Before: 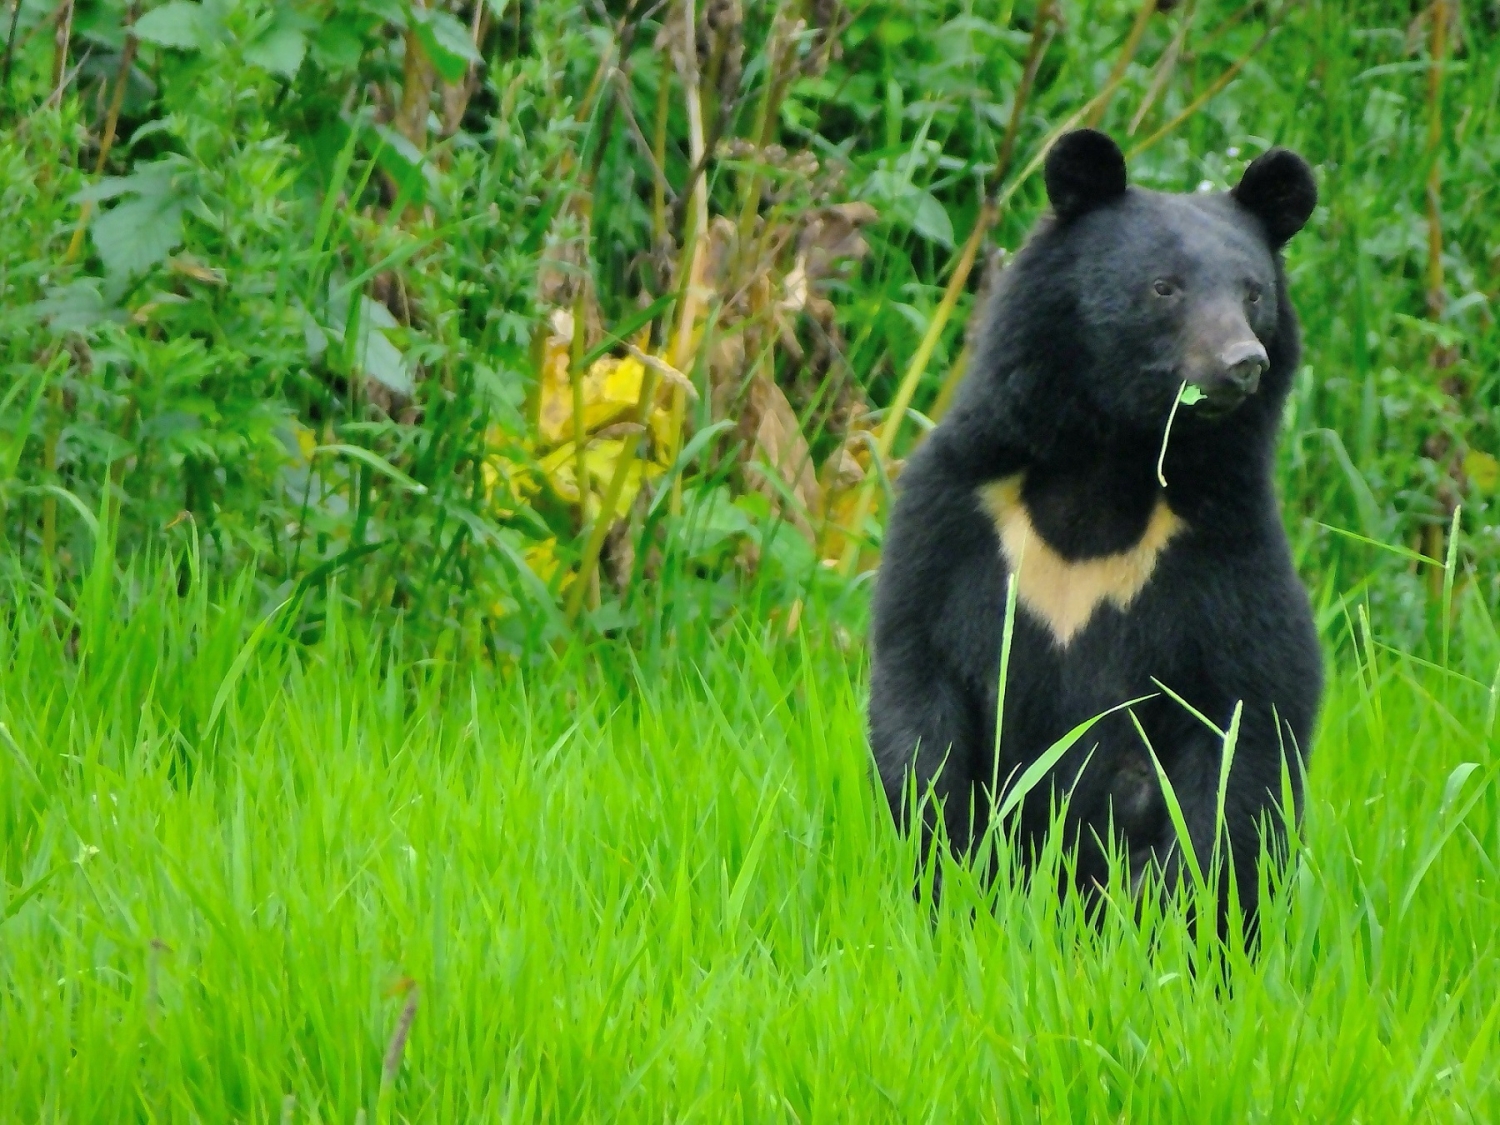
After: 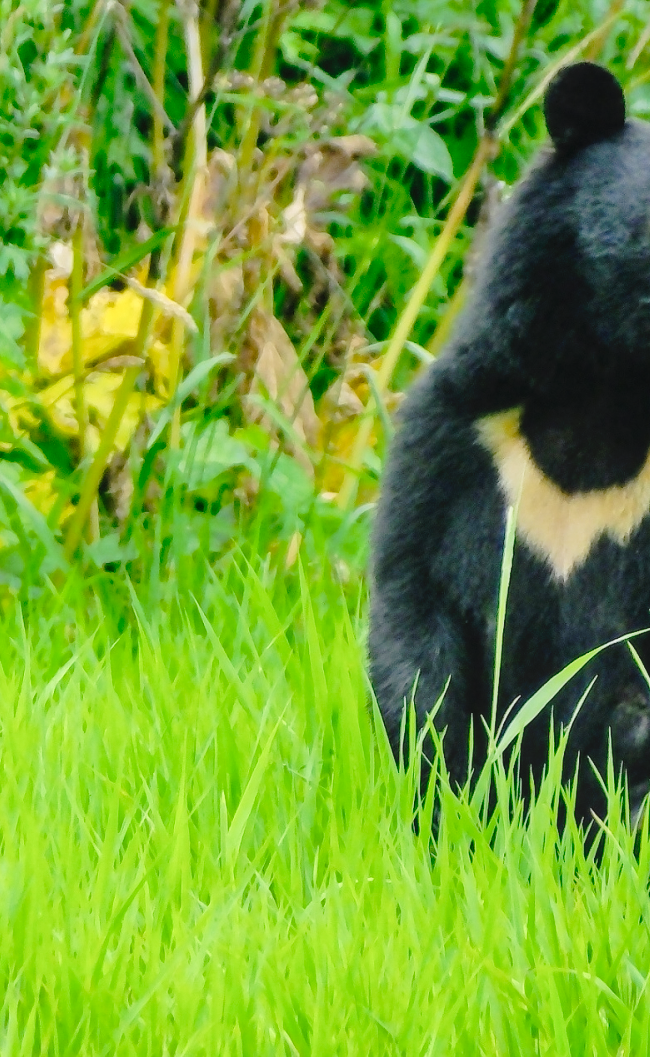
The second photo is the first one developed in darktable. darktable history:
tone curve: curves: ch0 [(0, 0) (0.003, 0.012) (0.011, 0.015) (0.025, 0.023) (0.044, 0.036) (0.069, 0.047) (0.1, 0.062) (0.136, 0.1) (0.177, 0.15) (0.224, 0.219) (0.277, 0.3) (0.335, 0.401) (0.399, 0.49) (0.468, 0.569) (0.543, 0.641) (0.623, 0.73) (0.709, 0.806) (0.801, 0.88) (0.898, 0.939) (1, 1)], preserve colors none
crop: left 33.452%, top 6.025%, right 23.155%
local contrast: detail 110%
